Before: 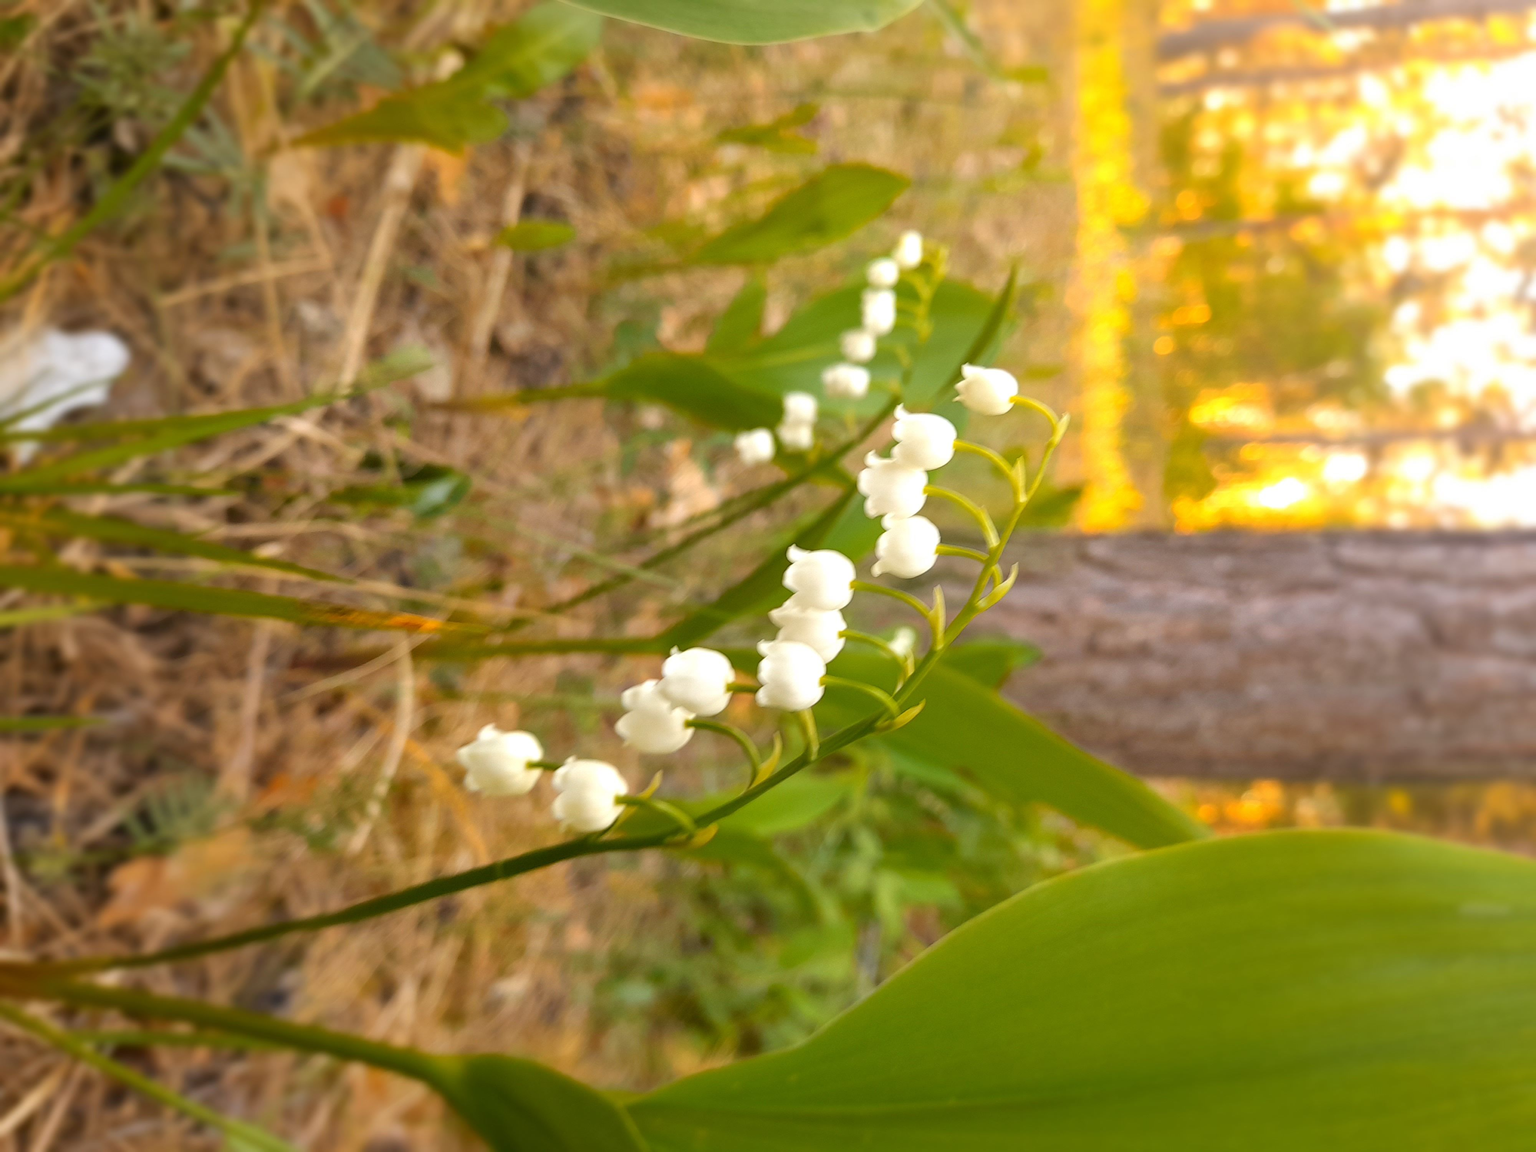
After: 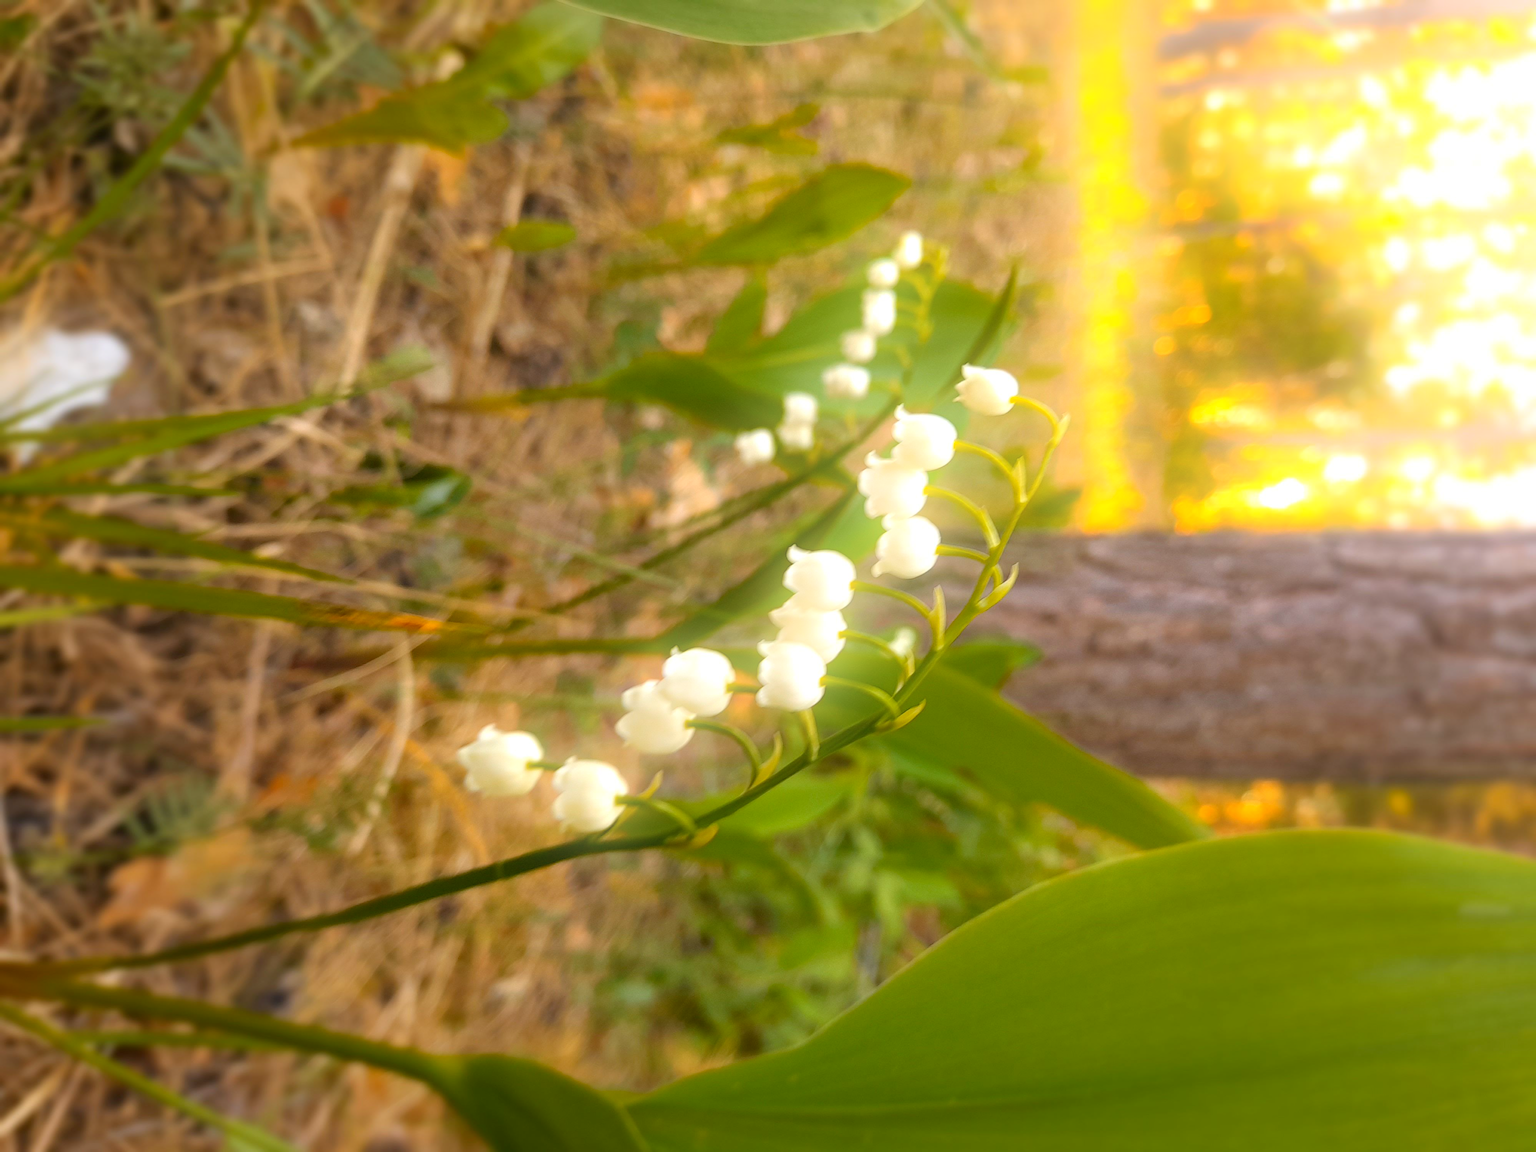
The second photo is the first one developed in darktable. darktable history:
haze removal: compatibility mode true, adaptive false
bloom: on, module defaults
